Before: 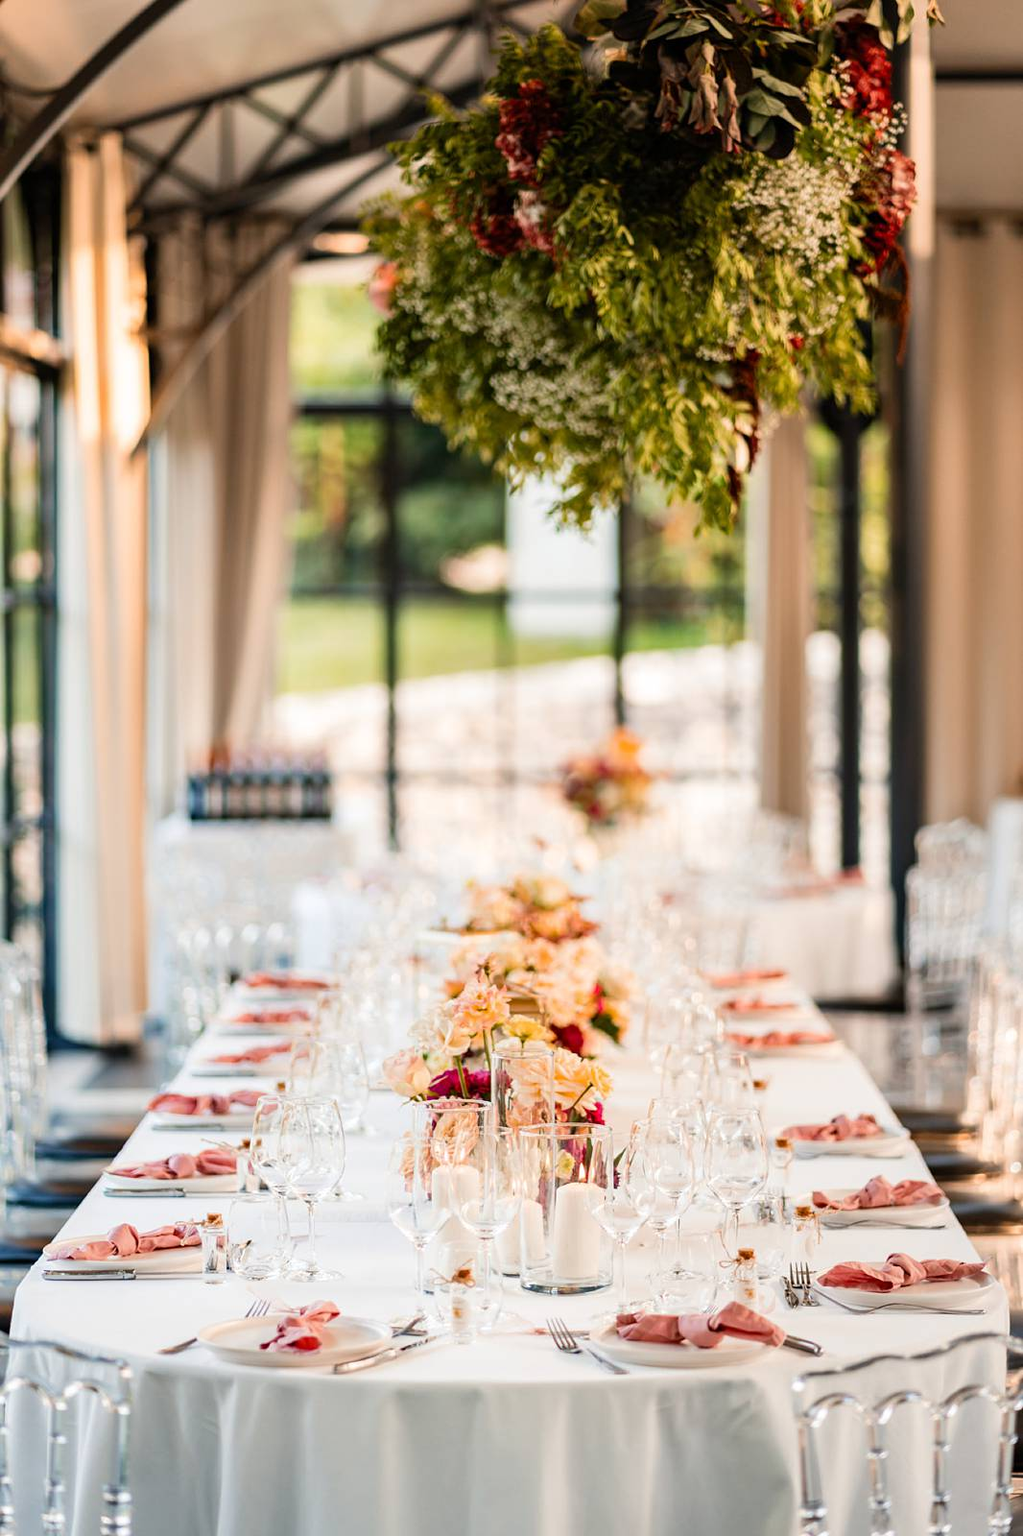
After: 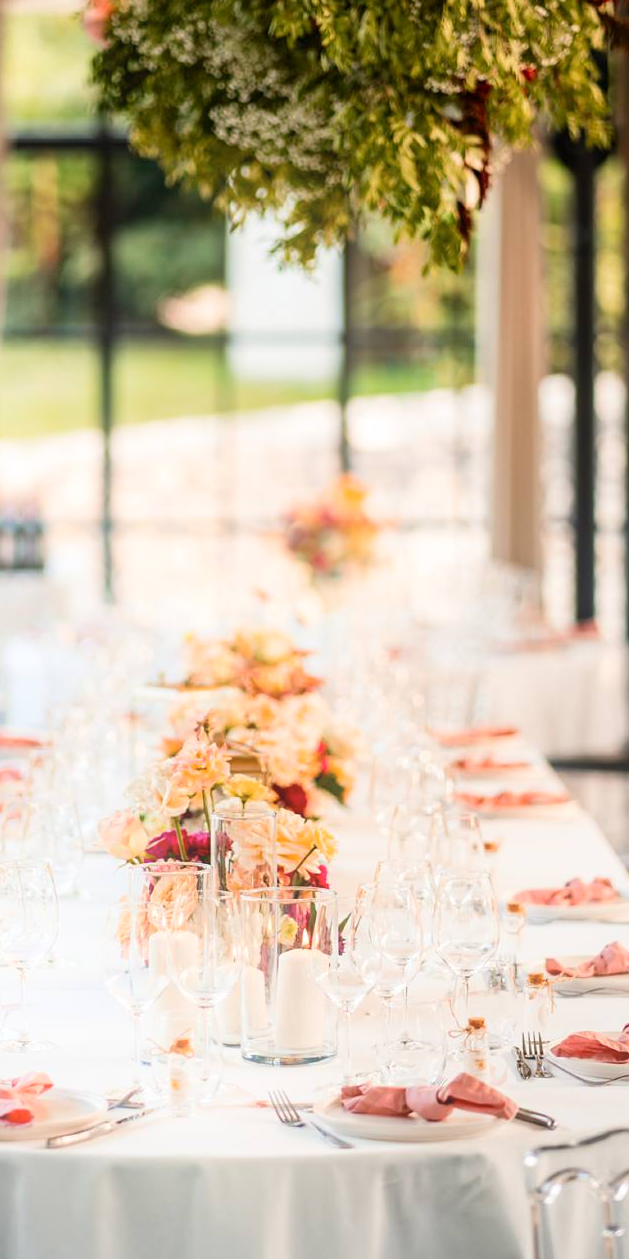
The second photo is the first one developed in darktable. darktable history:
contrast brightness saturation: contrast 0.07
bloom: size 15%, threshold 97%, strength 7%
crop and rotate: left 28.256%, top 17.734%, right 12.656%, bottom 3.573%
